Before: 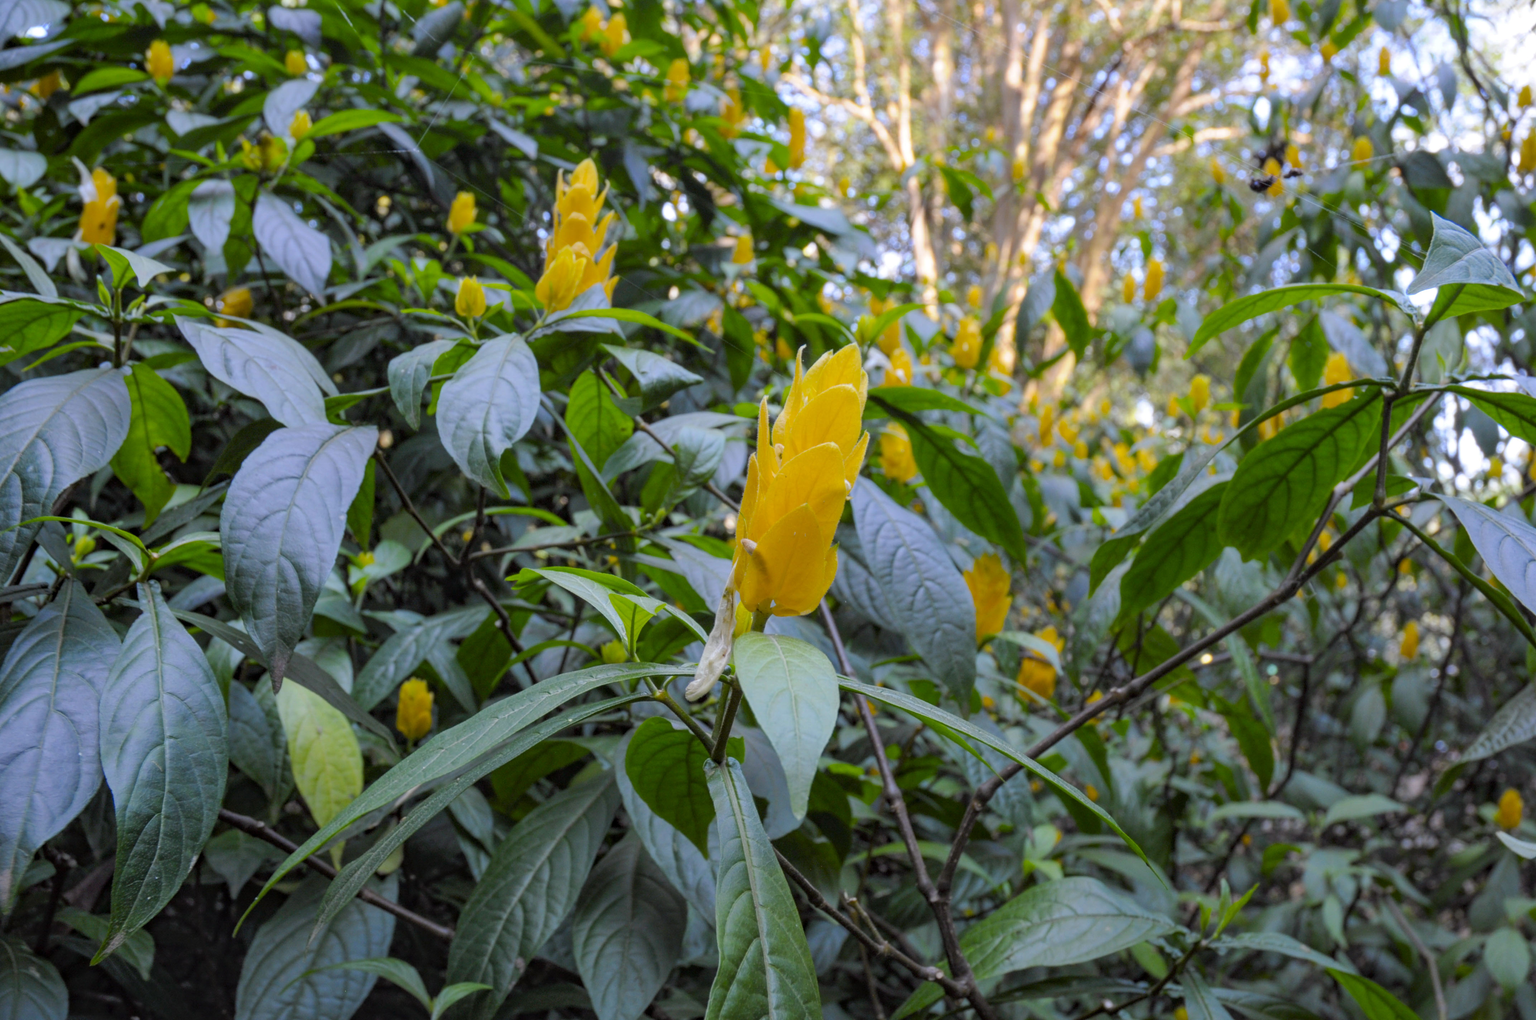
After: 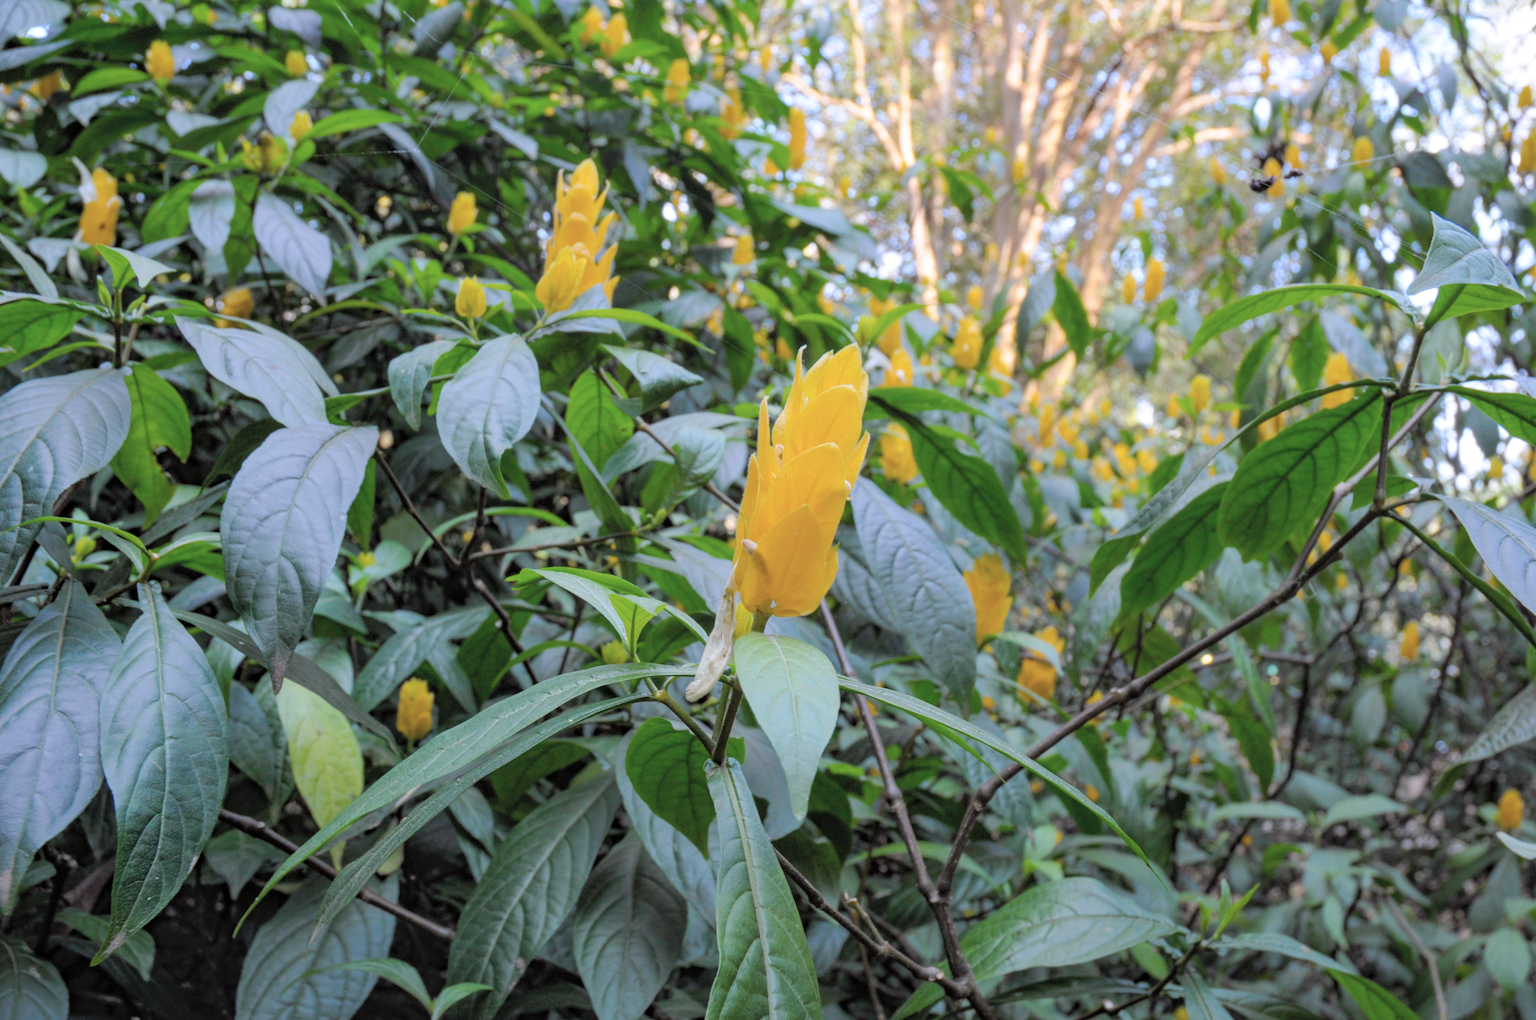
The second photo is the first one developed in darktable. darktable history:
contrast brightness saturation: brightness 0.15
color correction: saturation 0.8
